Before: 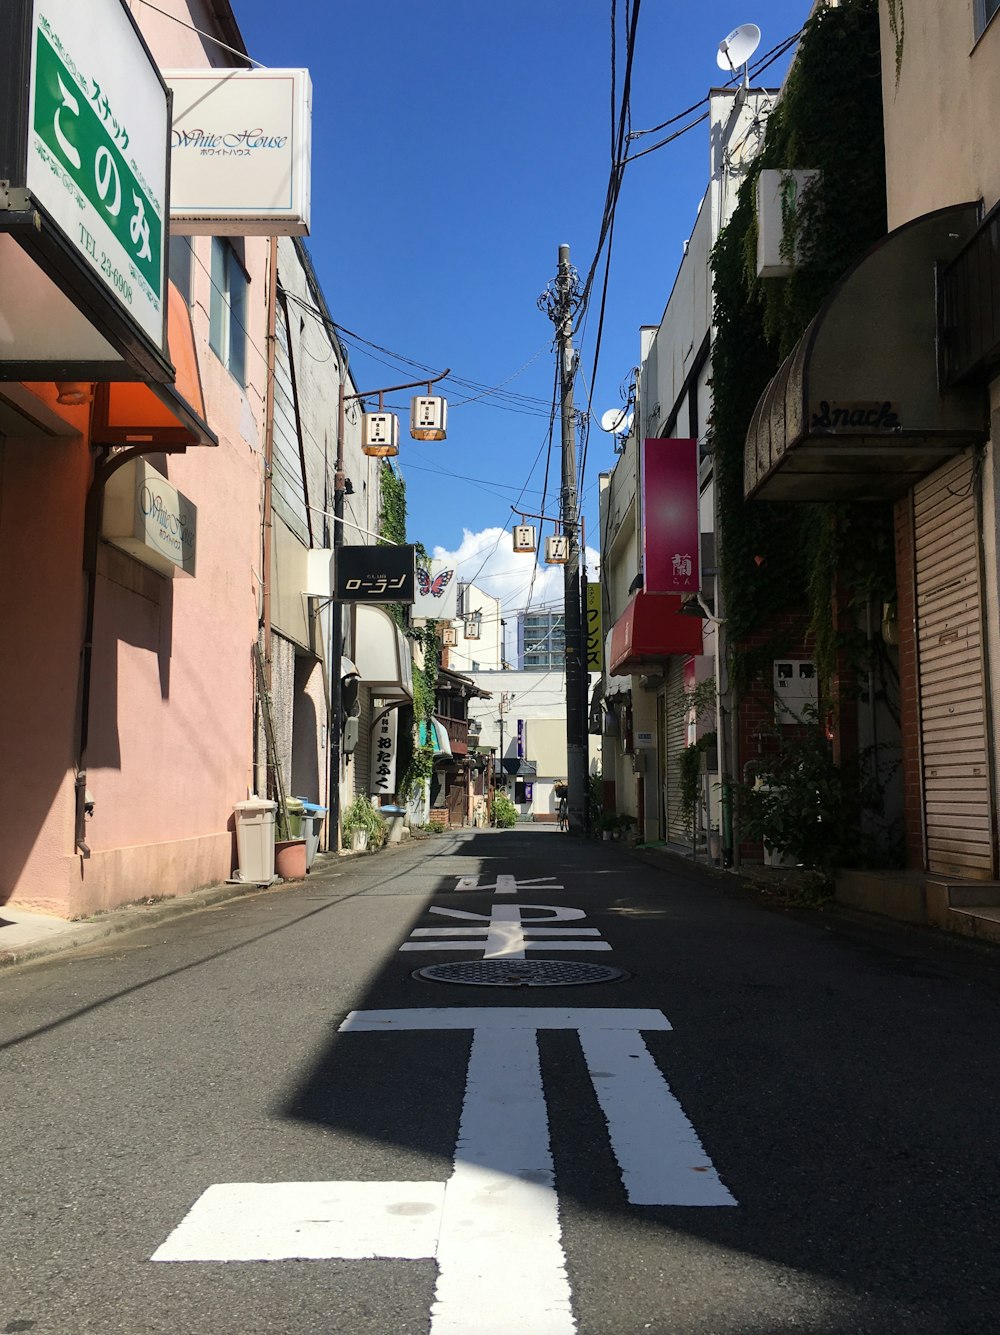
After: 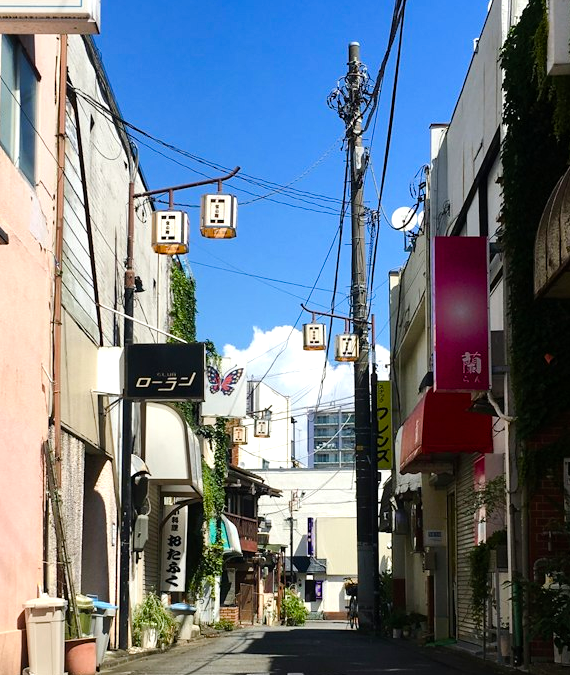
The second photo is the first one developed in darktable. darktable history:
crop: left 21.037%, top 15.202%, right 21.95%, bottom 34.174%
tone equalizer: -8 EV -0.455 EV, -7 EV -0.381 EV, -6 EV -0.294 EV, -5 EV -0.198 EV, -3 EV 0.227 EV, -2 EV 0.309 EV, -1 EV 0.375 EV, +0 EV 0.447 EV, edges refinement/feathering 500, mask exposure compensation -1.57 EV, preserve details no
color balance rgb: perceptual saturation grading › global saturation 26.237%, perceptual saturation grading › highlights -27.71%, perceptual saturation grading › mid-tones 15.7%, perceptual saturation grading › shadows 33.729%
